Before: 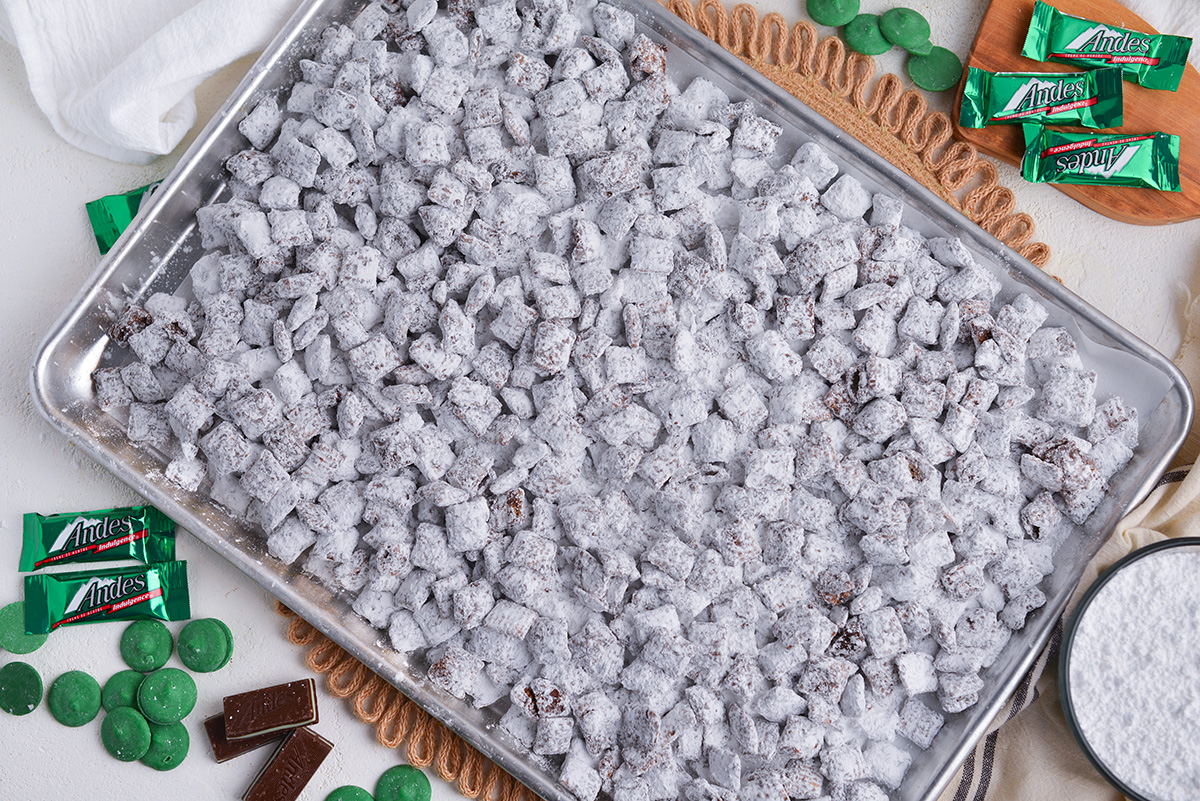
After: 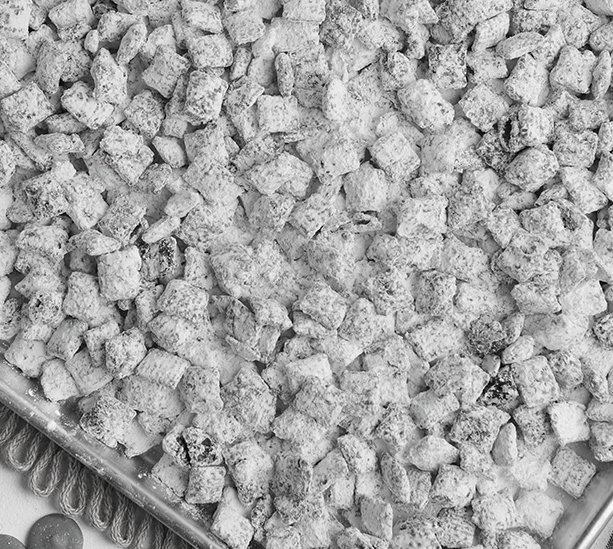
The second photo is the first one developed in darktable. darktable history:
crop and rotate: left 29.024%, top 31.386%, right 19.866%
contrast brightness saturation: saturation -0.982
